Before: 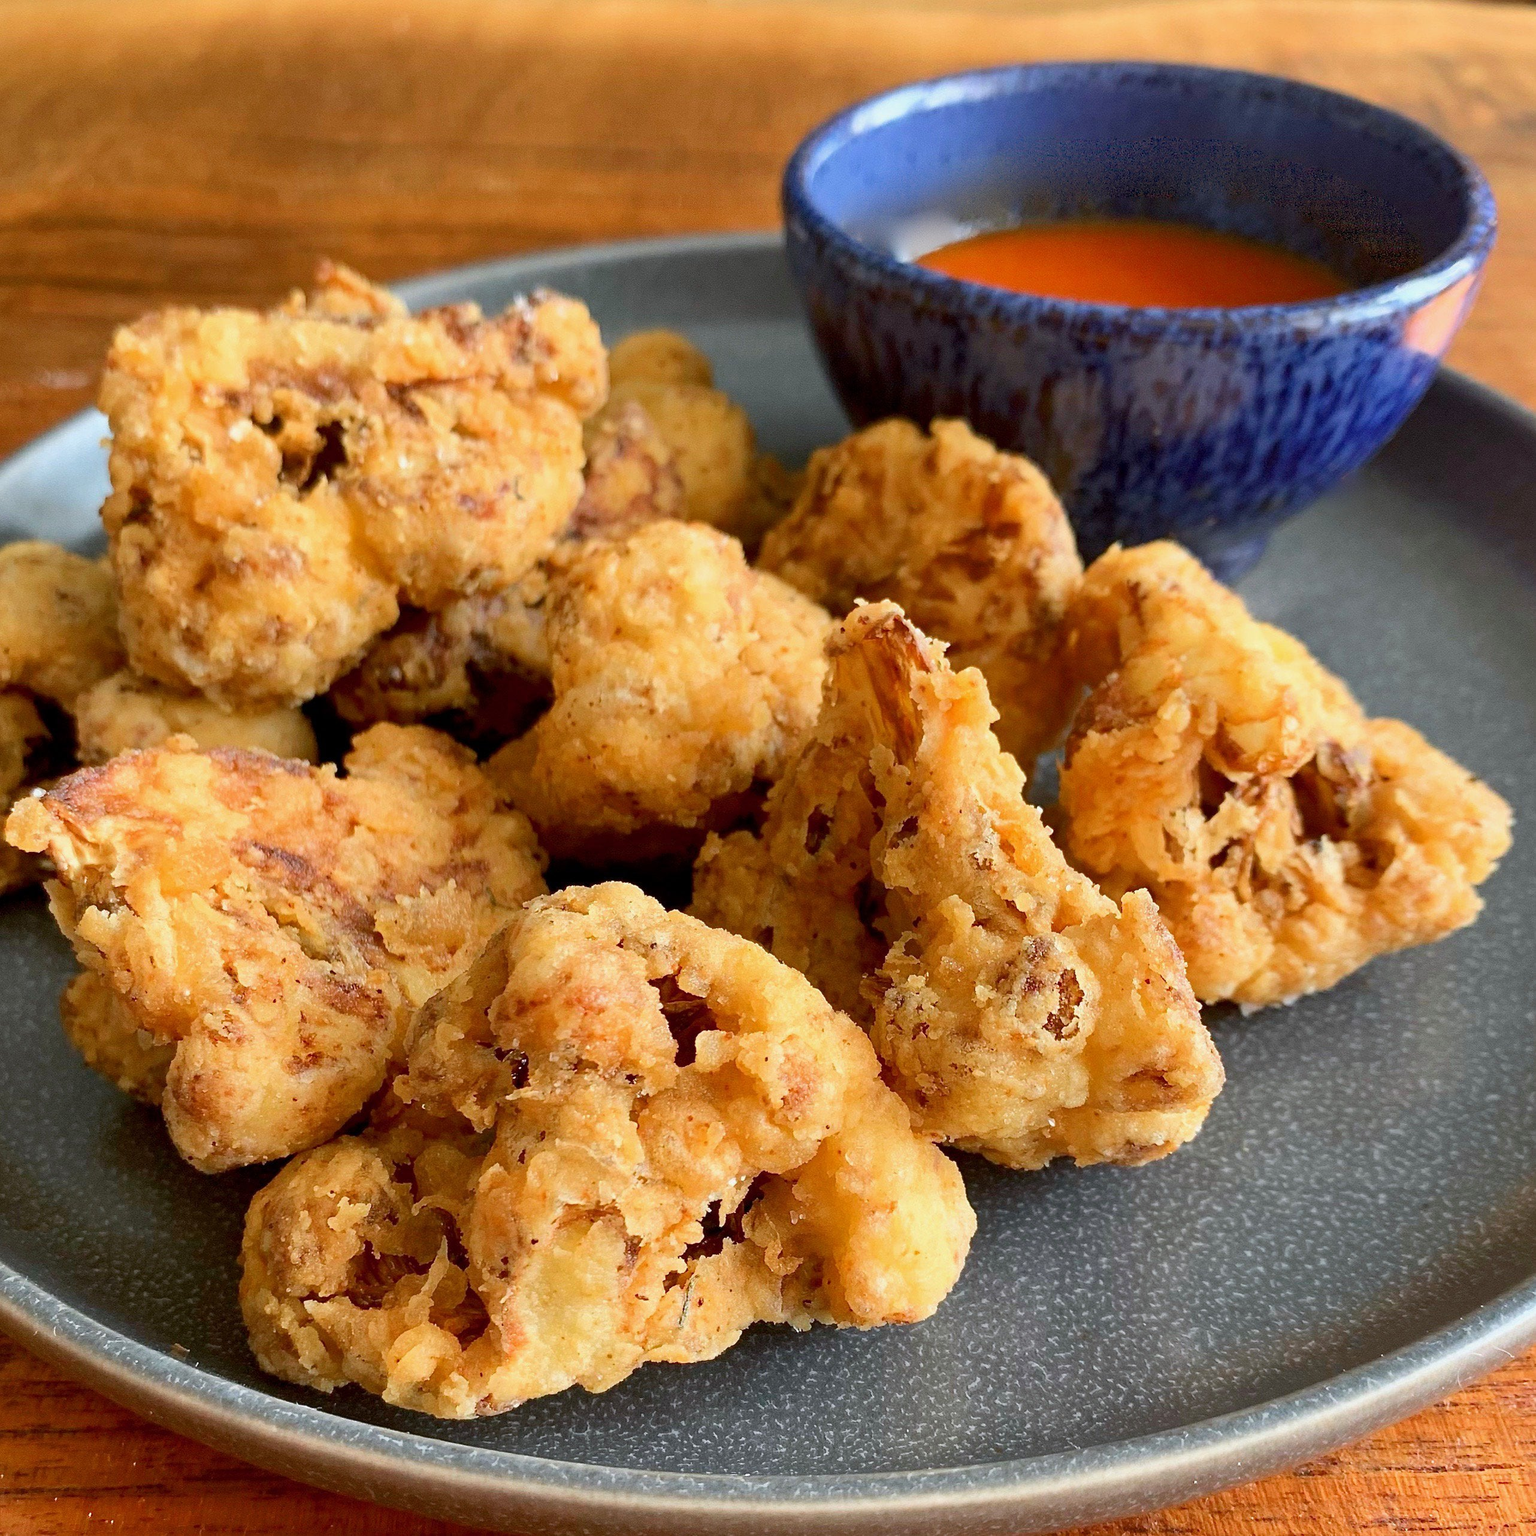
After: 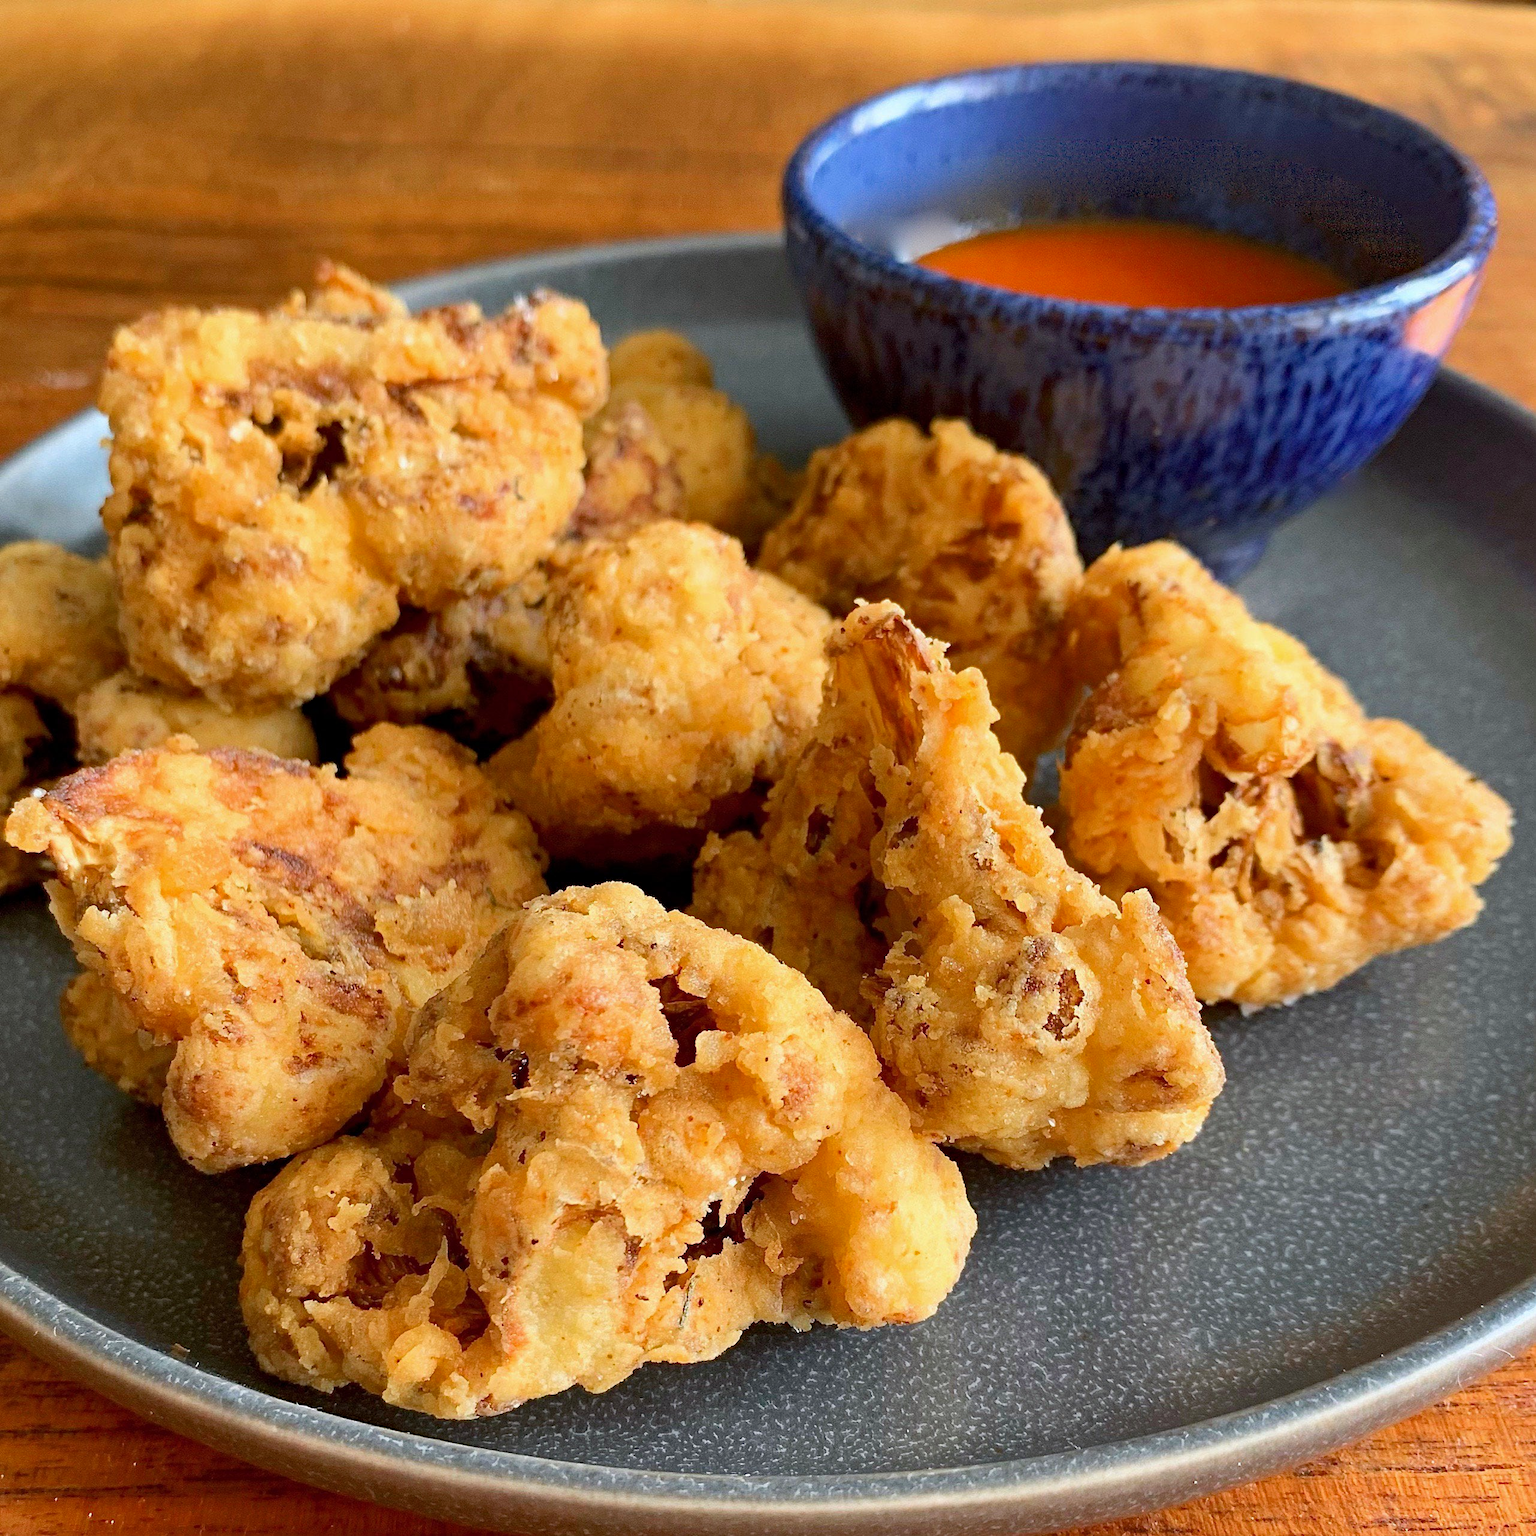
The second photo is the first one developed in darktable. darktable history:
white balance: emerald 1
haze removal: compatibility mode true, adaptive false
